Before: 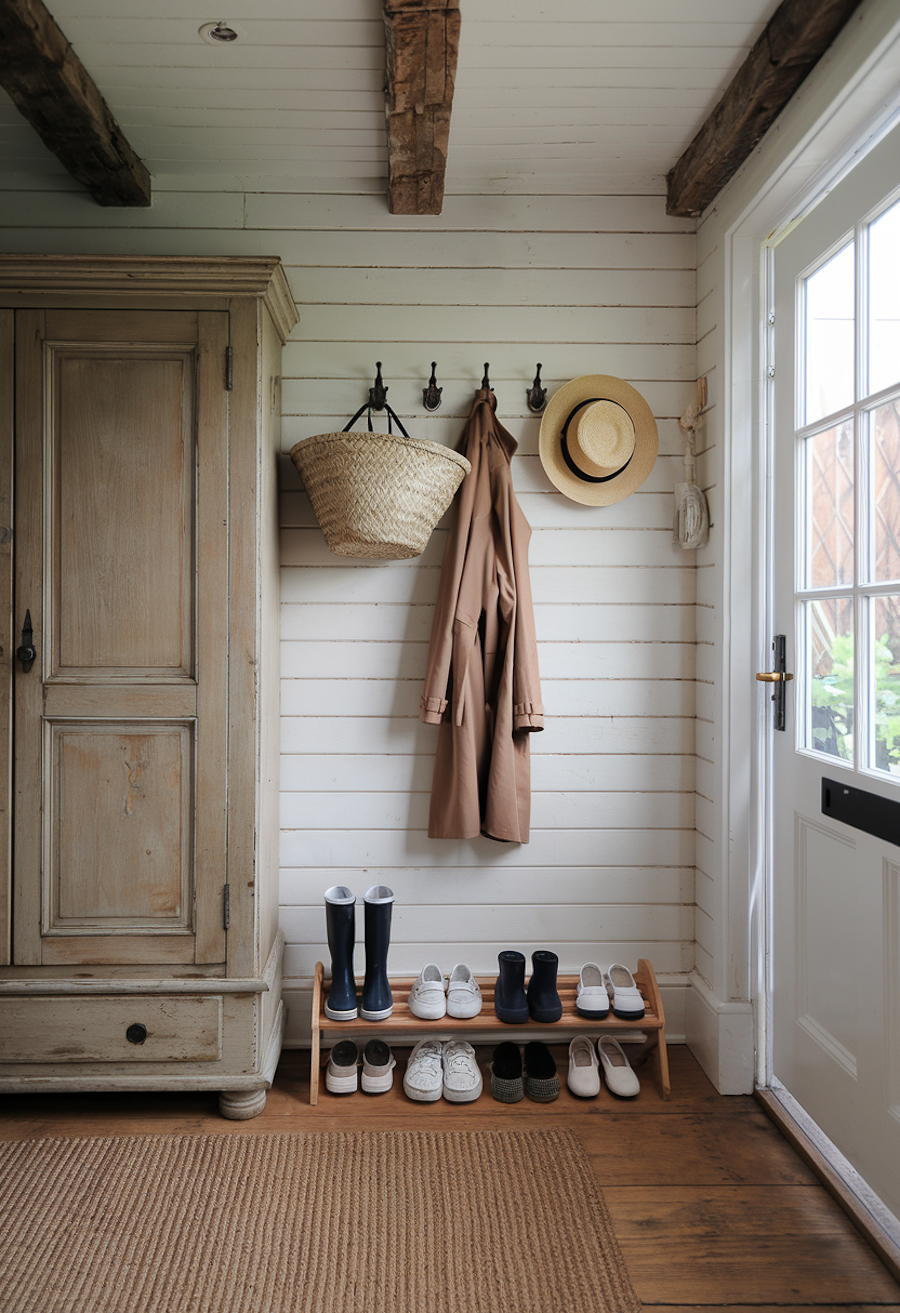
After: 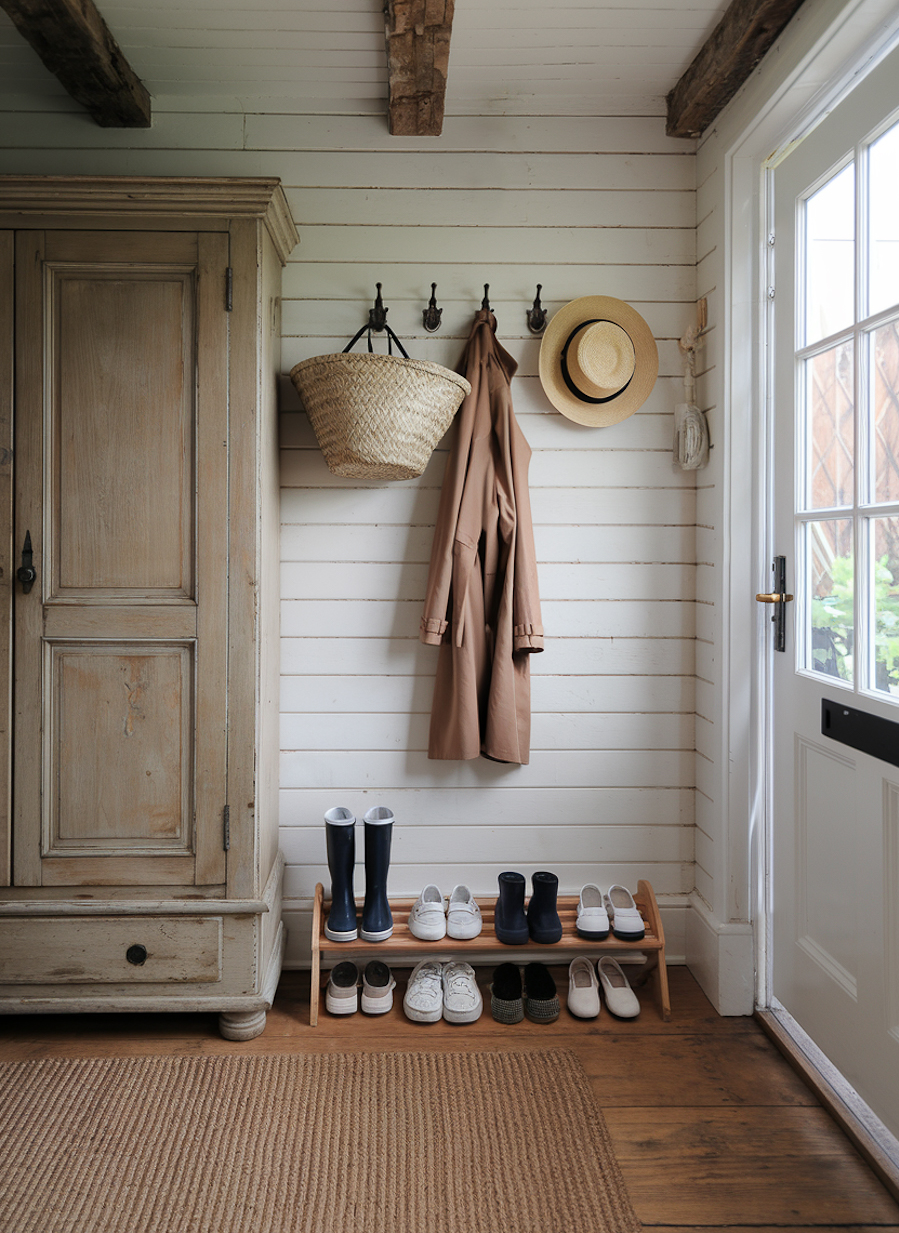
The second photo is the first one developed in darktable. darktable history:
crop and rotate: top 6.077%
